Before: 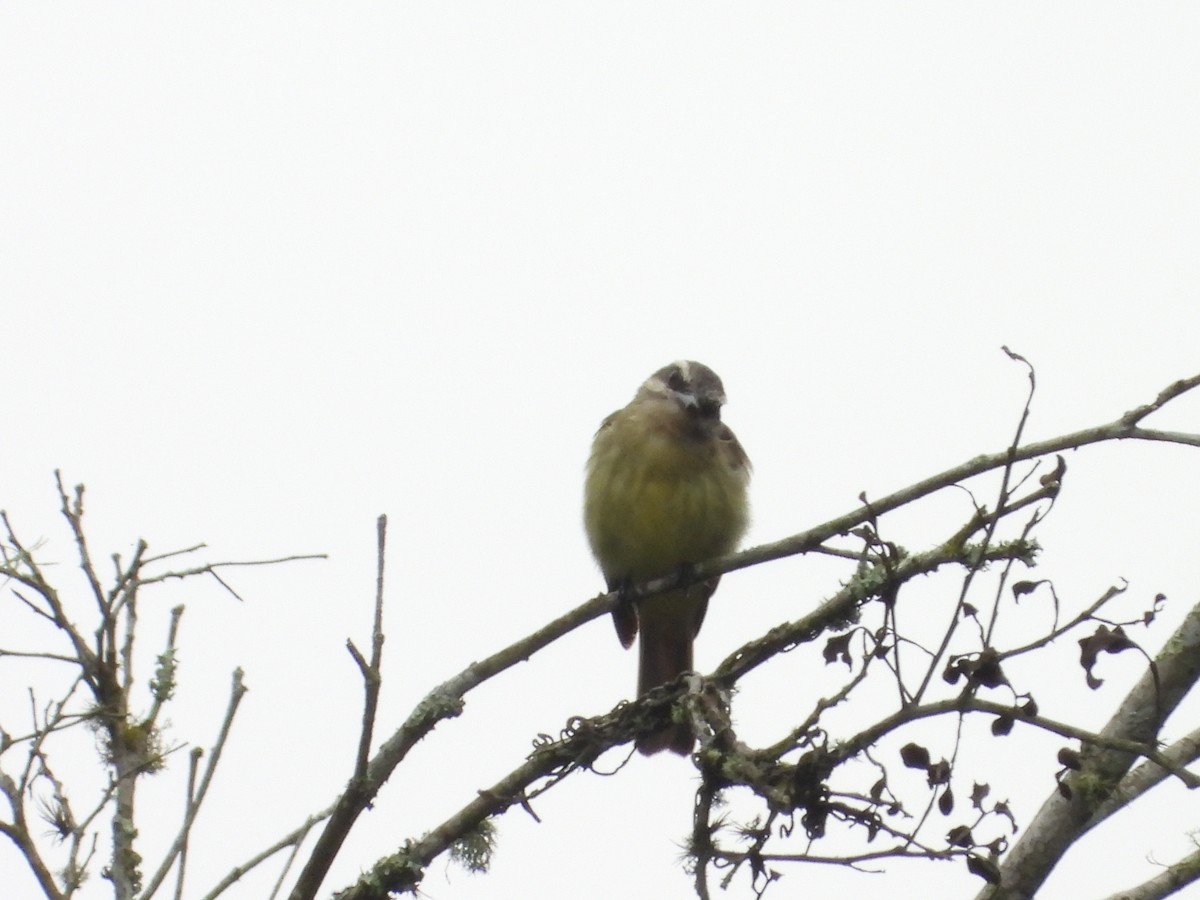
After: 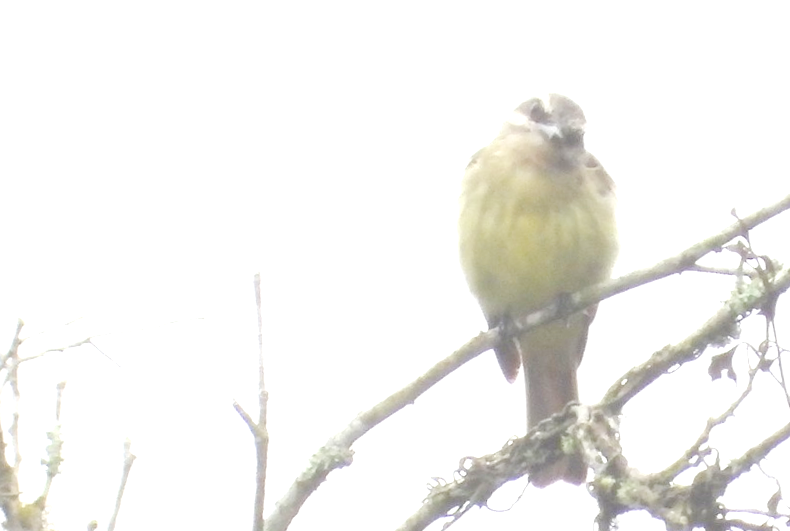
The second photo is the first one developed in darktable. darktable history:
rotate and perspective: rotation -4.98°, automatic cropping off
crop: left 13.312%, top 31.28%, right 24.627%, bottom 15.582%
exposure: exposure 0.722 EV
